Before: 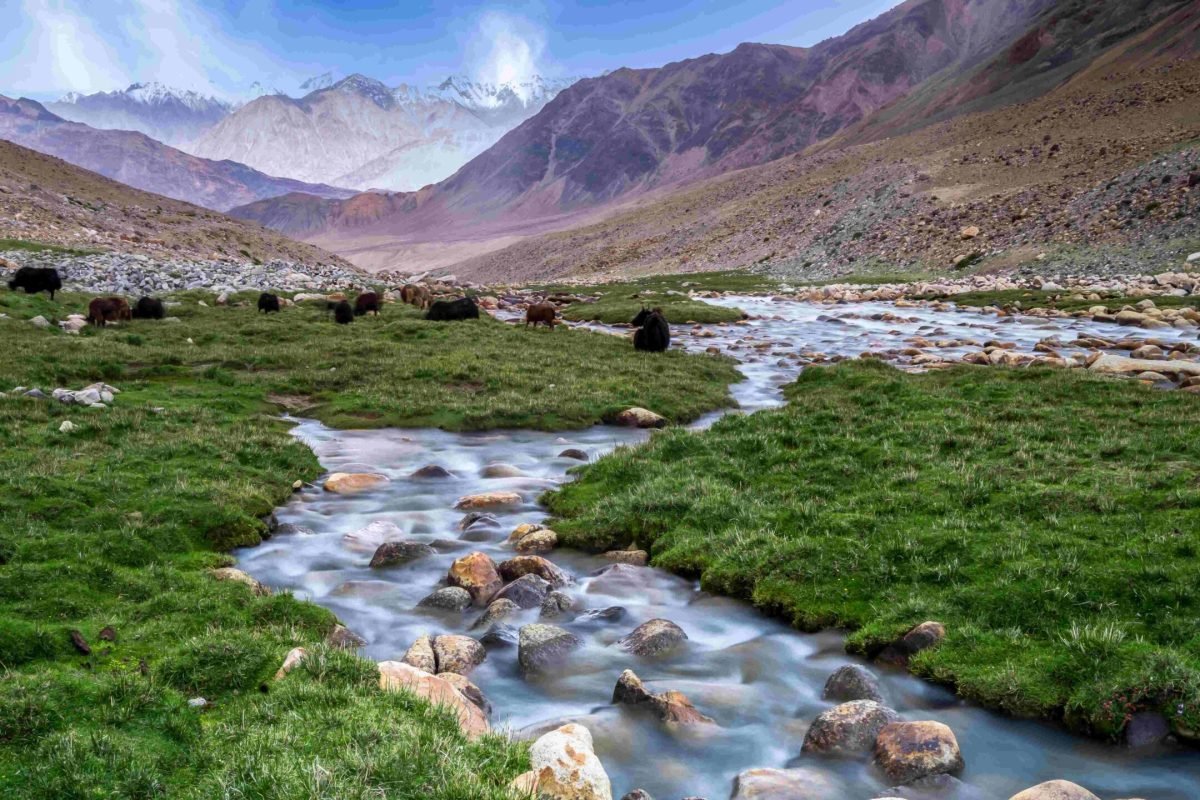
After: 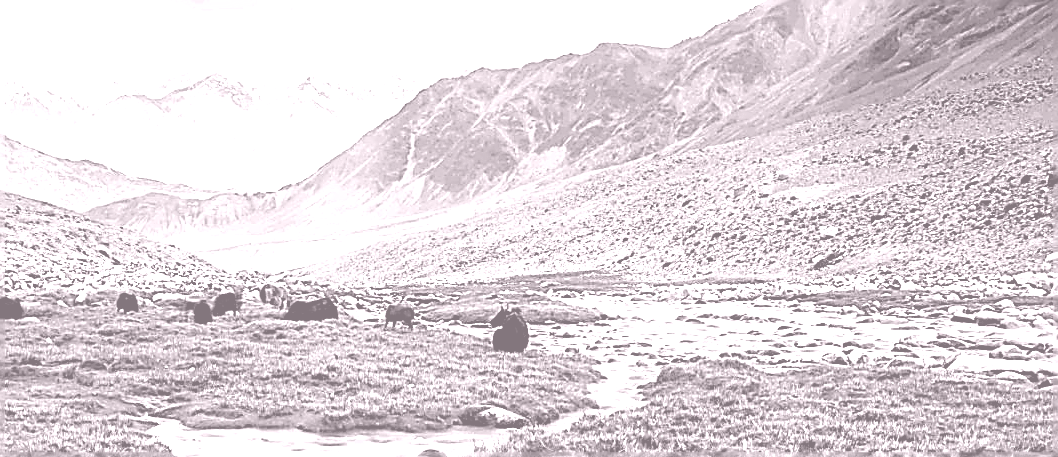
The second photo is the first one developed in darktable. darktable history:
color balance rgb: shadows lift › hue 87.51°, highlights gain › chroma 1.62%, highlights gain › hue 55.1°, global offset › chroma 0.06%, global offset › hue 253.66°, linear chroma grading › global chroma 0.5%
crop and rotate: left 11.812%, bottom 42.776%
colorize: hue 25.2°, saturation 83%, source mix 82%, lightness 79%, version 1
white balance: red 0.967, blue 1.119, emerald 0.756
levels: levels [0.055, 0.477, 0.9]
sharpen: amount 2
